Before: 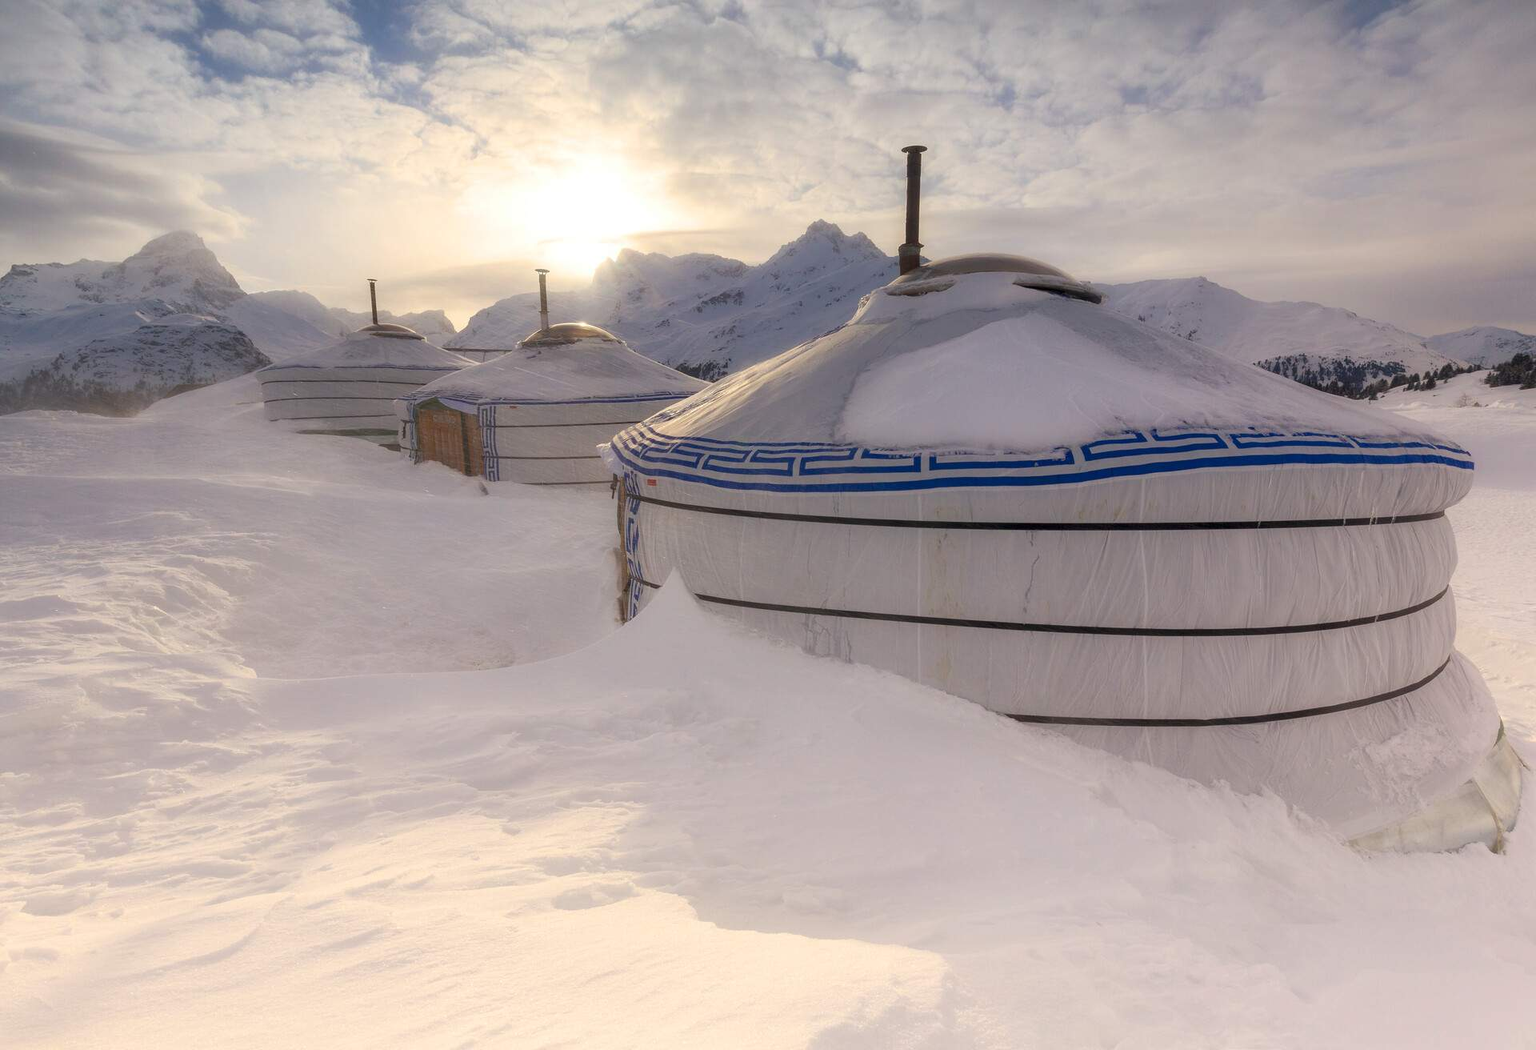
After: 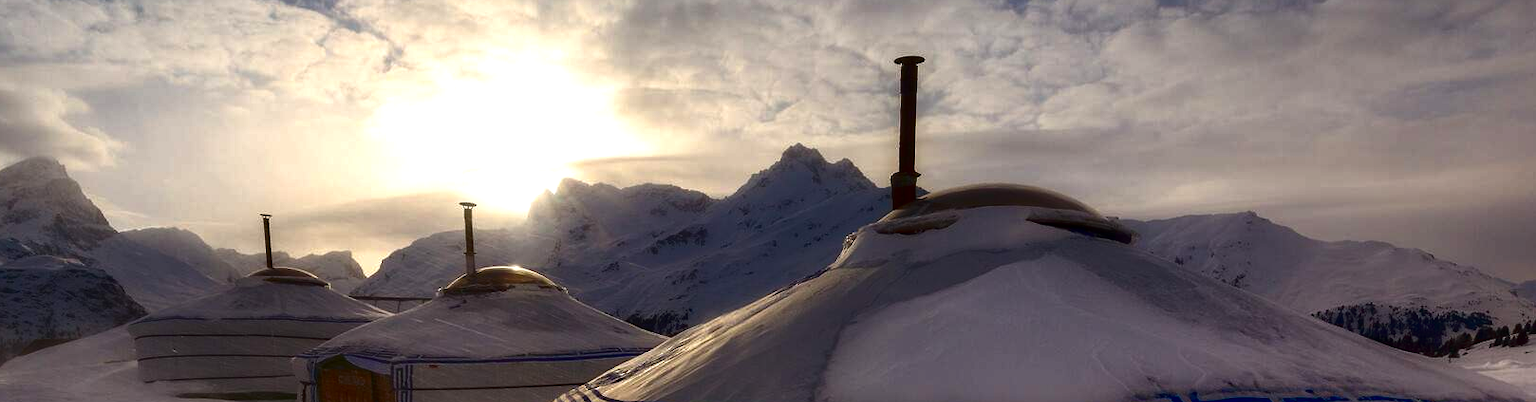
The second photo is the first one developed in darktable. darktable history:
exposure: exposure 0.202 EV, compensate highlight preservation false
crop and rotate: left 9.657%, top 9.421%, right 6.043%, bottom 58.232%
contrast brightness saturation: contrast 0.09, brightness -0.598, saturation 0.174
